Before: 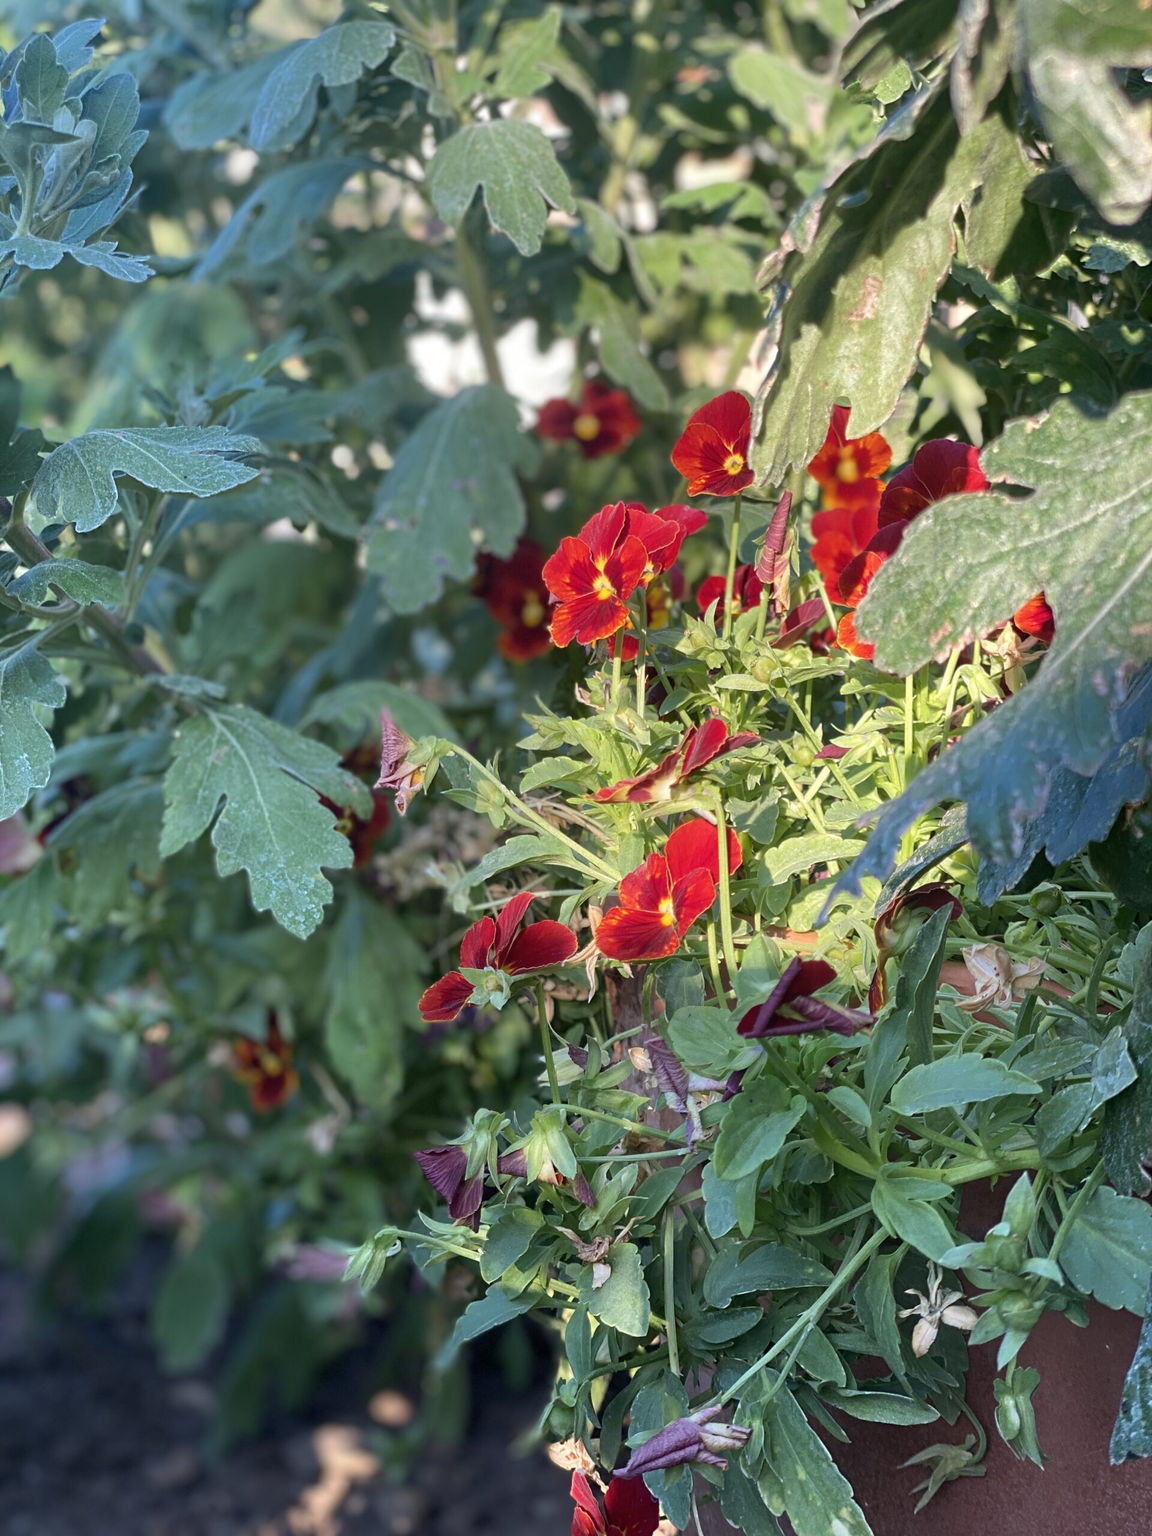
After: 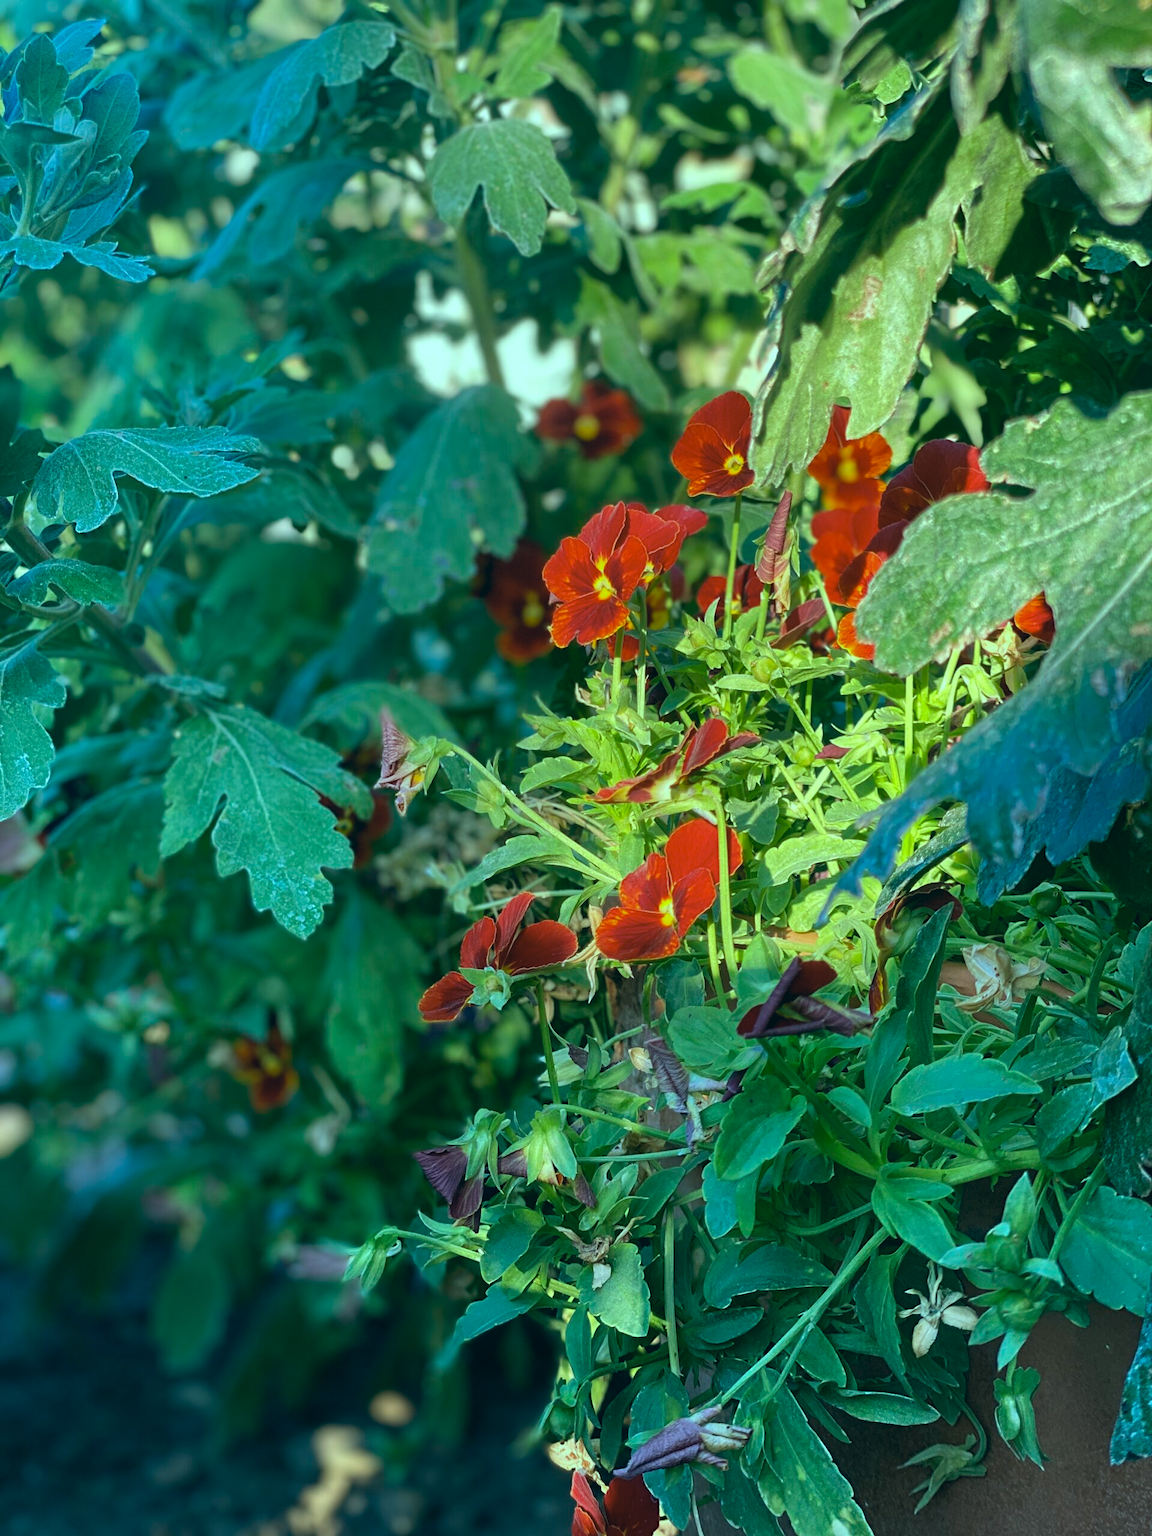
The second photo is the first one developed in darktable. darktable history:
color balance: mode lift, gamma, gain (sRGB), lift [1, 0.99, 1.01, 0.992], gamma [1, 1.037, 0.974, 0.963]
white balance: red 0.925, blue 1.046
rgb levels: mode RGB, independent channels, levels [[0, 0.5, 1], [0, 0.521, 1], [0, 0.536, 1]]
color correction: highlights a* -20.08, highlights b* 9.8, shadows a* -20.4, shadows b* -10.76
